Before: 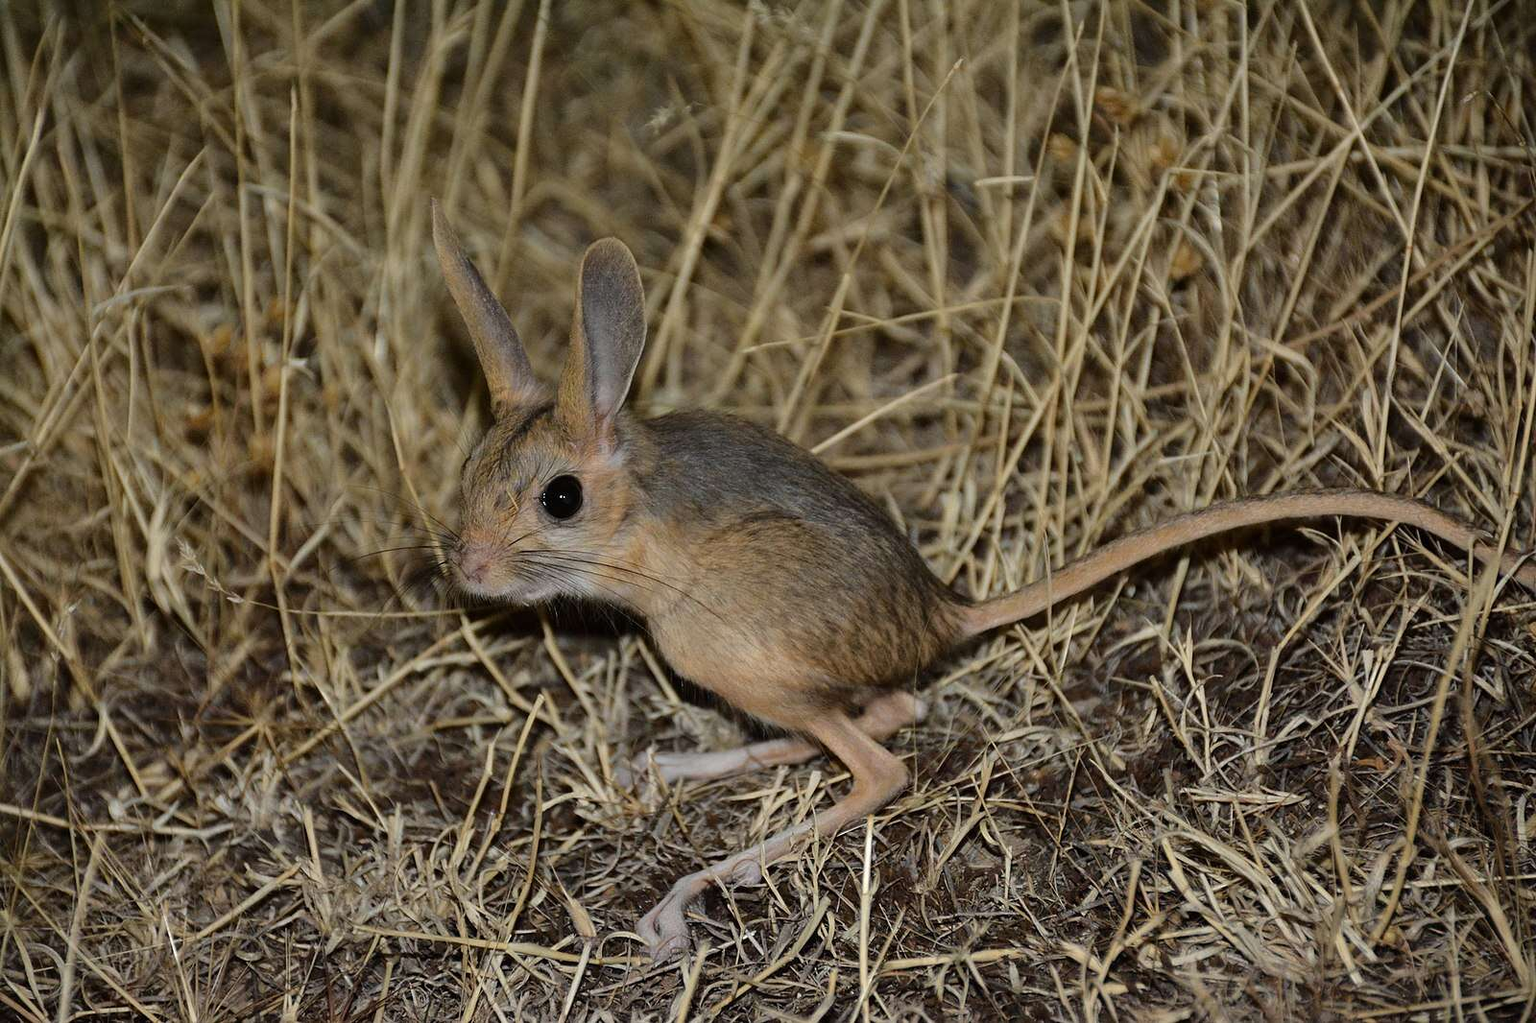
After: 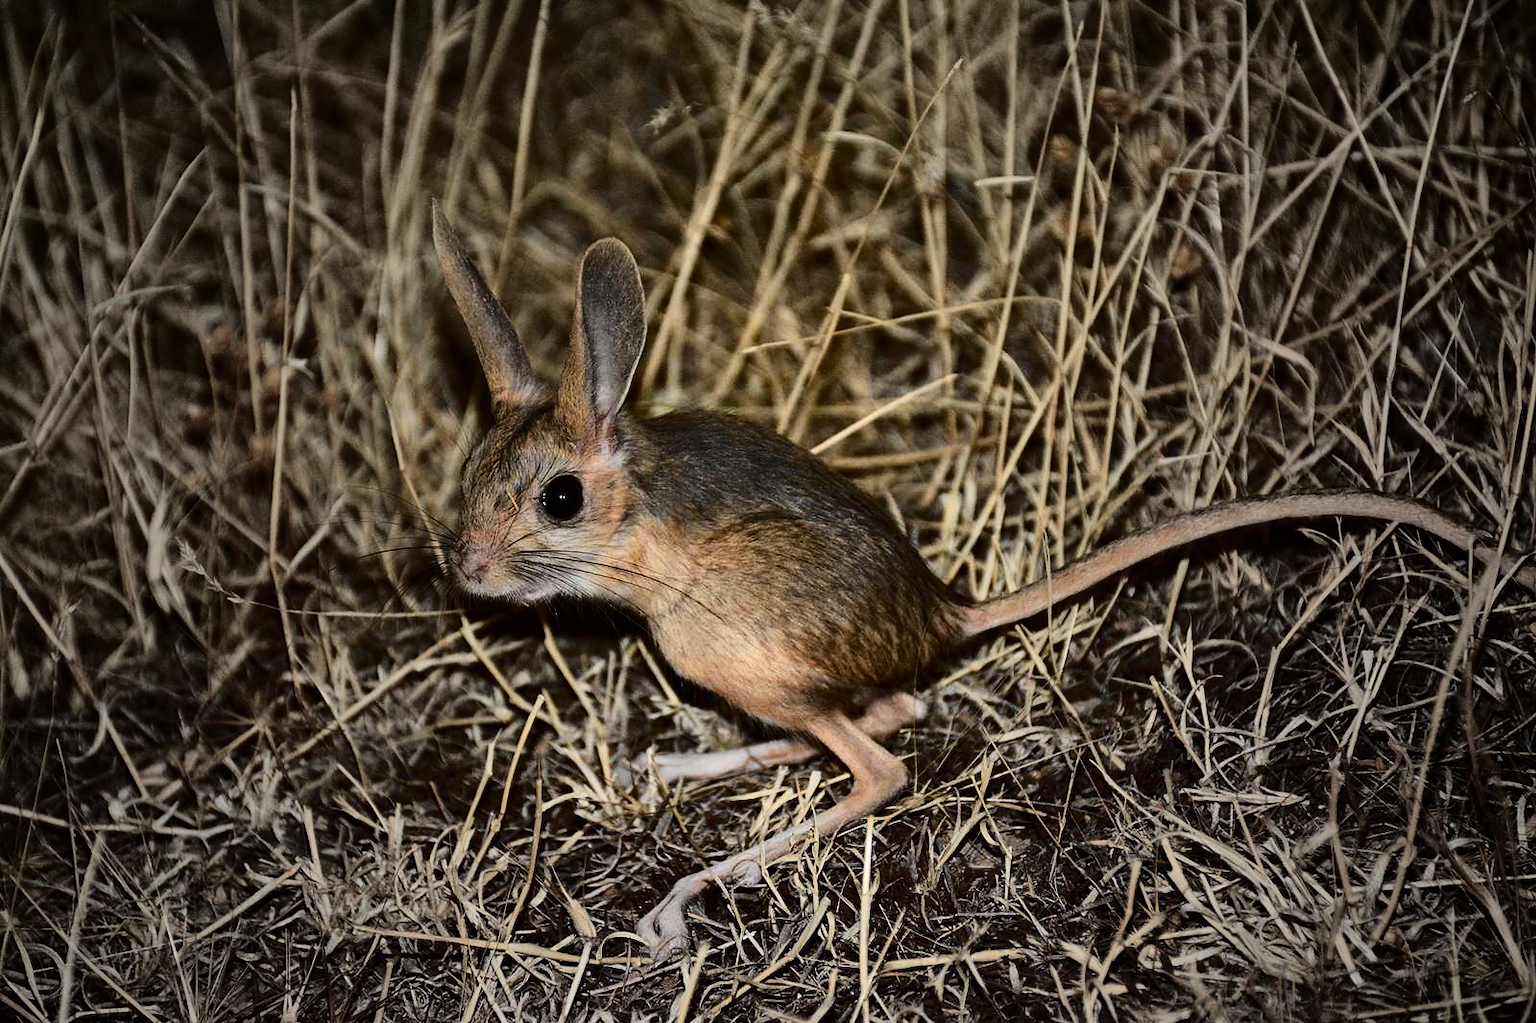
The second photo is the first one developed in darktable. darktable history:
color zones: curves: ch1 [(0.24, 0.629) (0.75, 0.5)]; ch2 [(0.255, 0.454) (0.745, 0.491)]
contrast brightness saturation: contrast 0.291
tone equalizer: -8 EV -0.428 EV, -7 EV -0.357 EV, -6 EV -0.348 EV, -5 EV -0.242 EV, -3 EV 0.243 EV, -2 EV 0.31 EV, -1 EV 0.404 EV, +0 EV 0.393 EV, edges refinement/feathering 500, mask exposure compensation -1.57 EV, preserve details no
vignetting: fall-off start 16.18%, fall-off radius 101.08%, width/height ratio 0.719, unbound false
